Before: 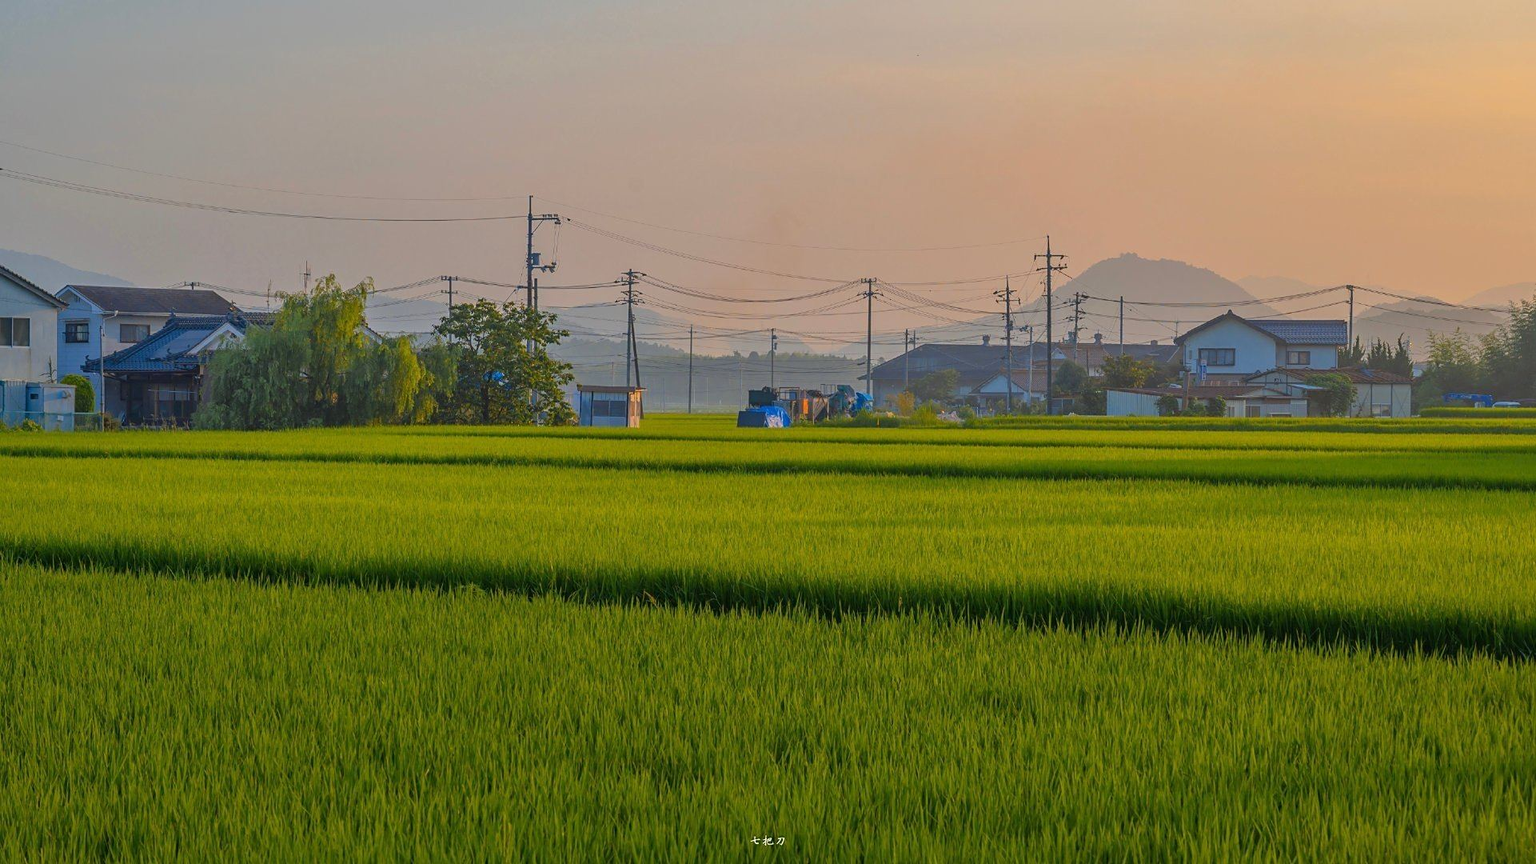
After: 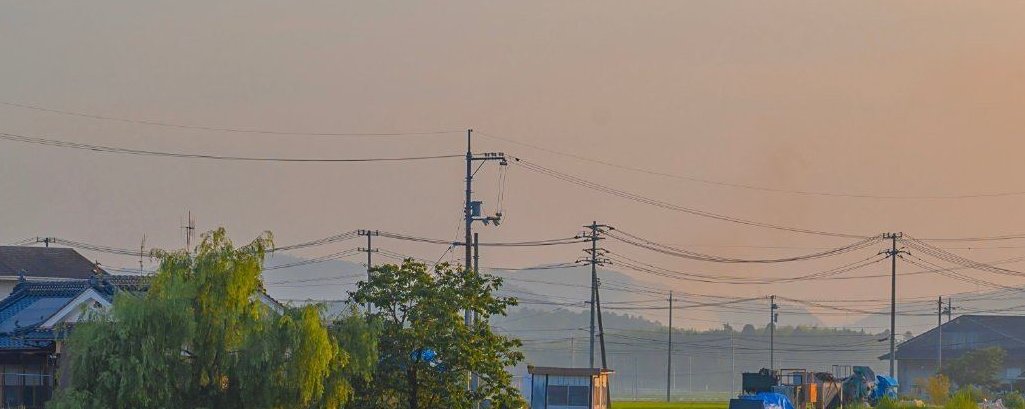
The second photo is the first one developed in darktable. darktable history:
crop: left 10.145%, top 10.737%, right 36.451%, bottom 51.356%
